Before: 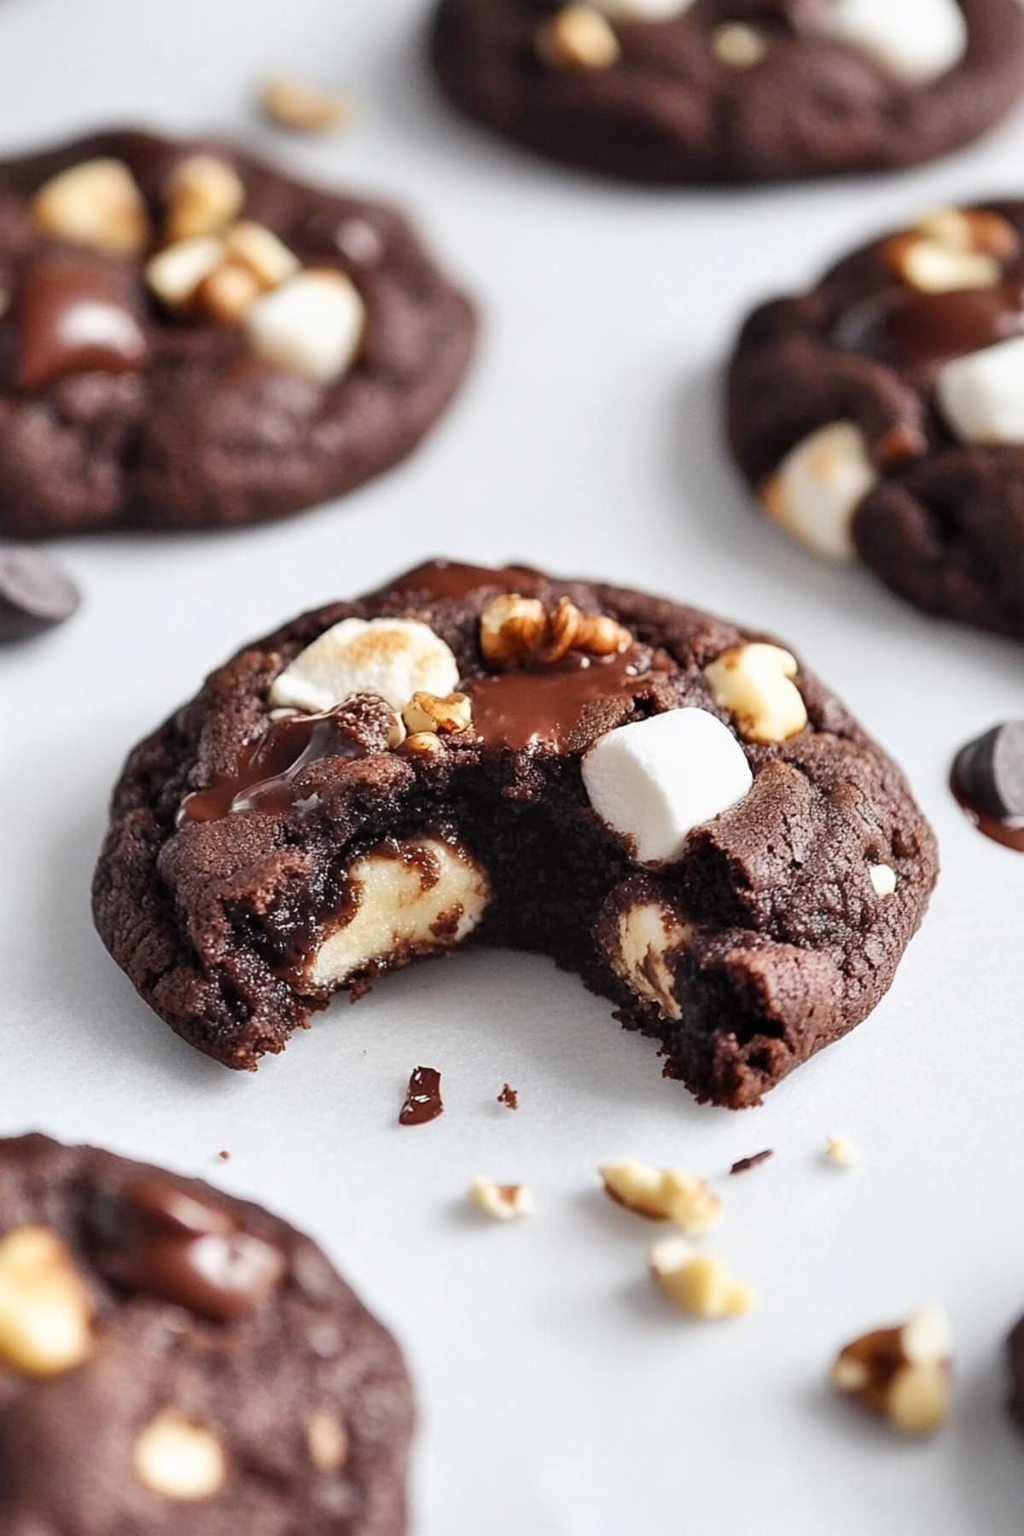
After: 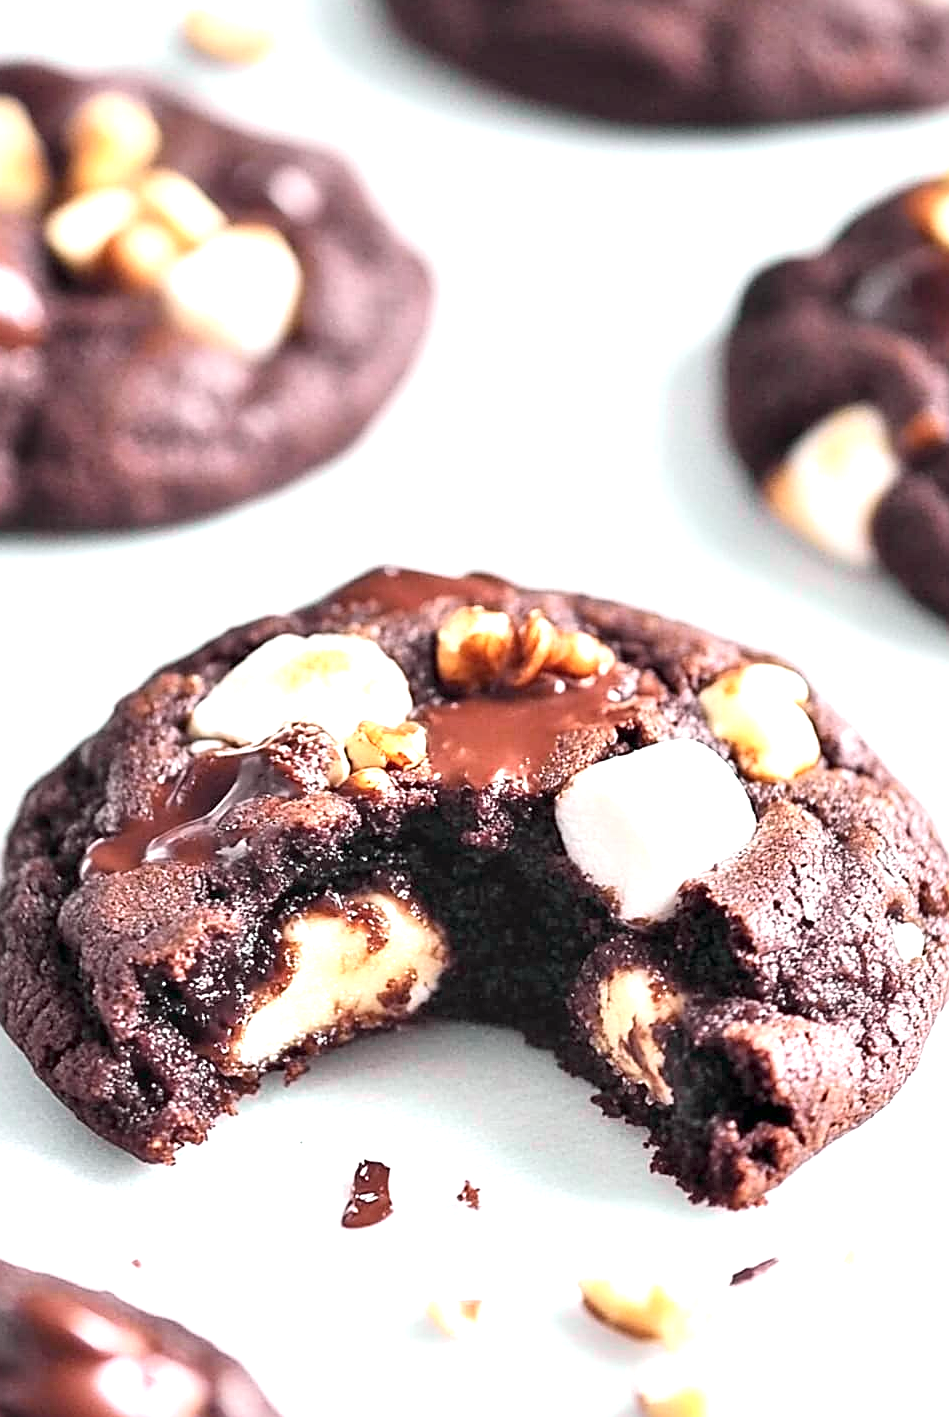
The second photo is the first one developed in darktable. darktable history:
exposure: black level correction 0.001, exposure 1.398 EV, compensate exposure bias true, compensate highlight preservation false
crop and rotate: left 10.526%, top 5.011%, right 10.388%, bottom 16.247%
tone curve: curves: ch0 [(0, 0) (0.822, 0.825) (0.994, 0.955)]; ch1 [(0, 0) (0.226, 0.261) (0.383, 0.397) (0.46, 0.46) (0.498, 0.479) (0.524, 0.523) (0.578, 0.575) (1, 1)]; ch2 [(0, 0) (0.438, 0.456) (0.5, 0.498) (0.547, 0.515) (0.597, 0.58) (0.629, 0.603) (1, 1)], color space Lab, independent channels, preserve colors none
sharpen: on, module defaults
